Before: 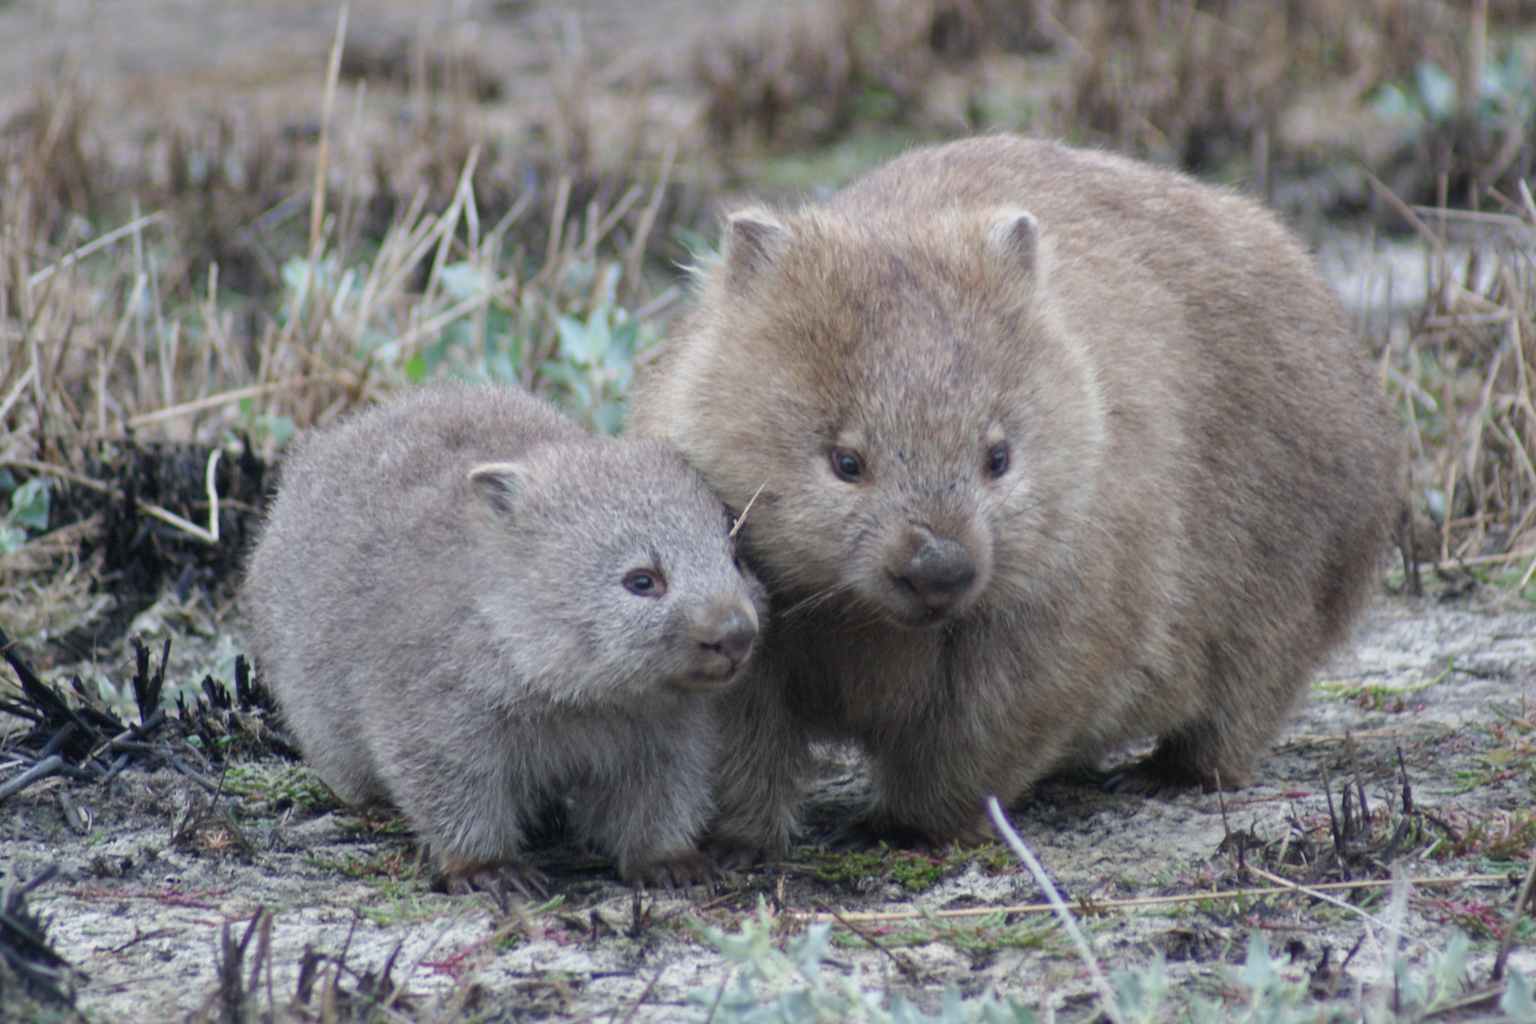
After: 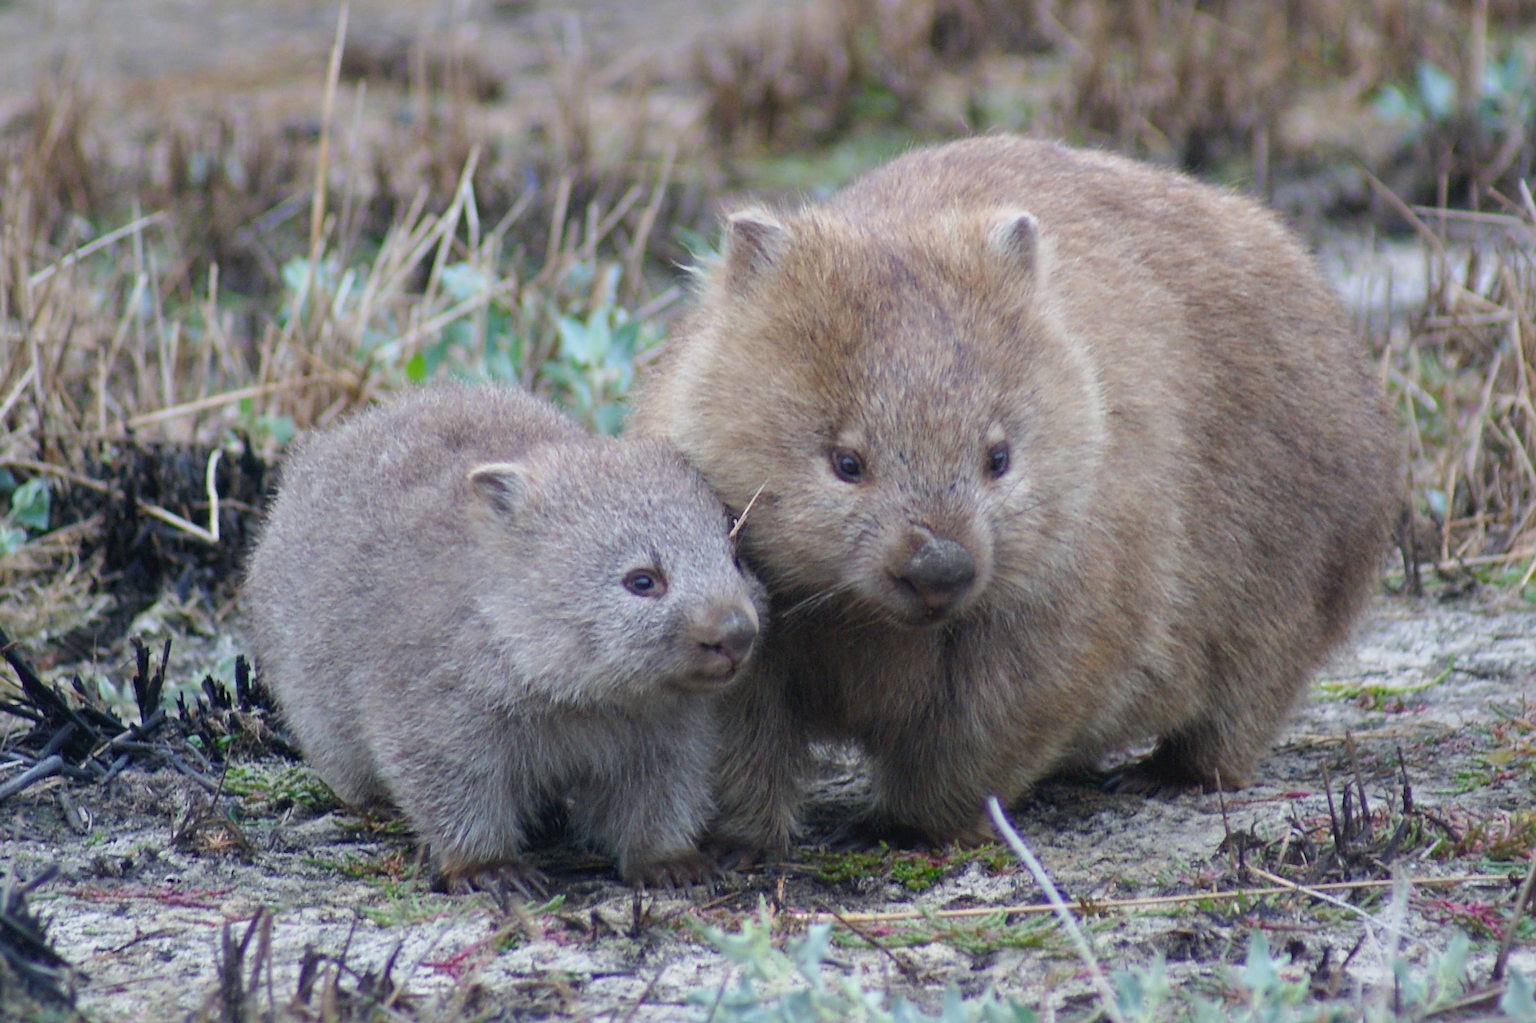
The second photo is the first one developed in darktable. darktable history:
sharpen: amount 0.75
color balance rgb: perceptual saturation grading › global saturation 25%, global vibrance 20%
